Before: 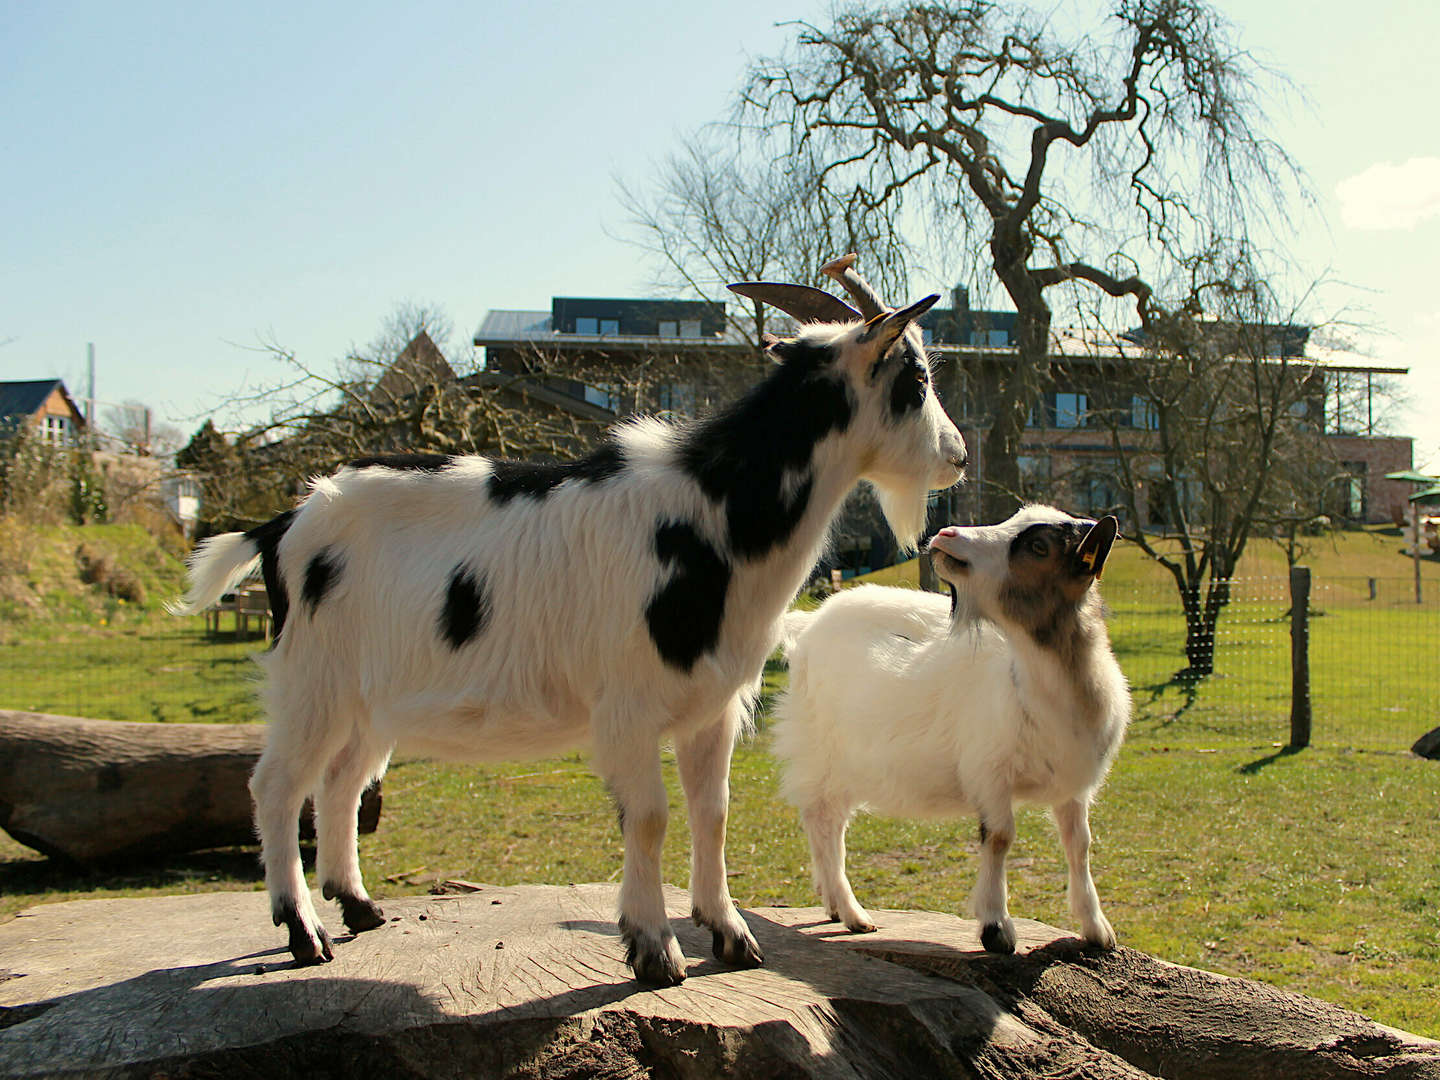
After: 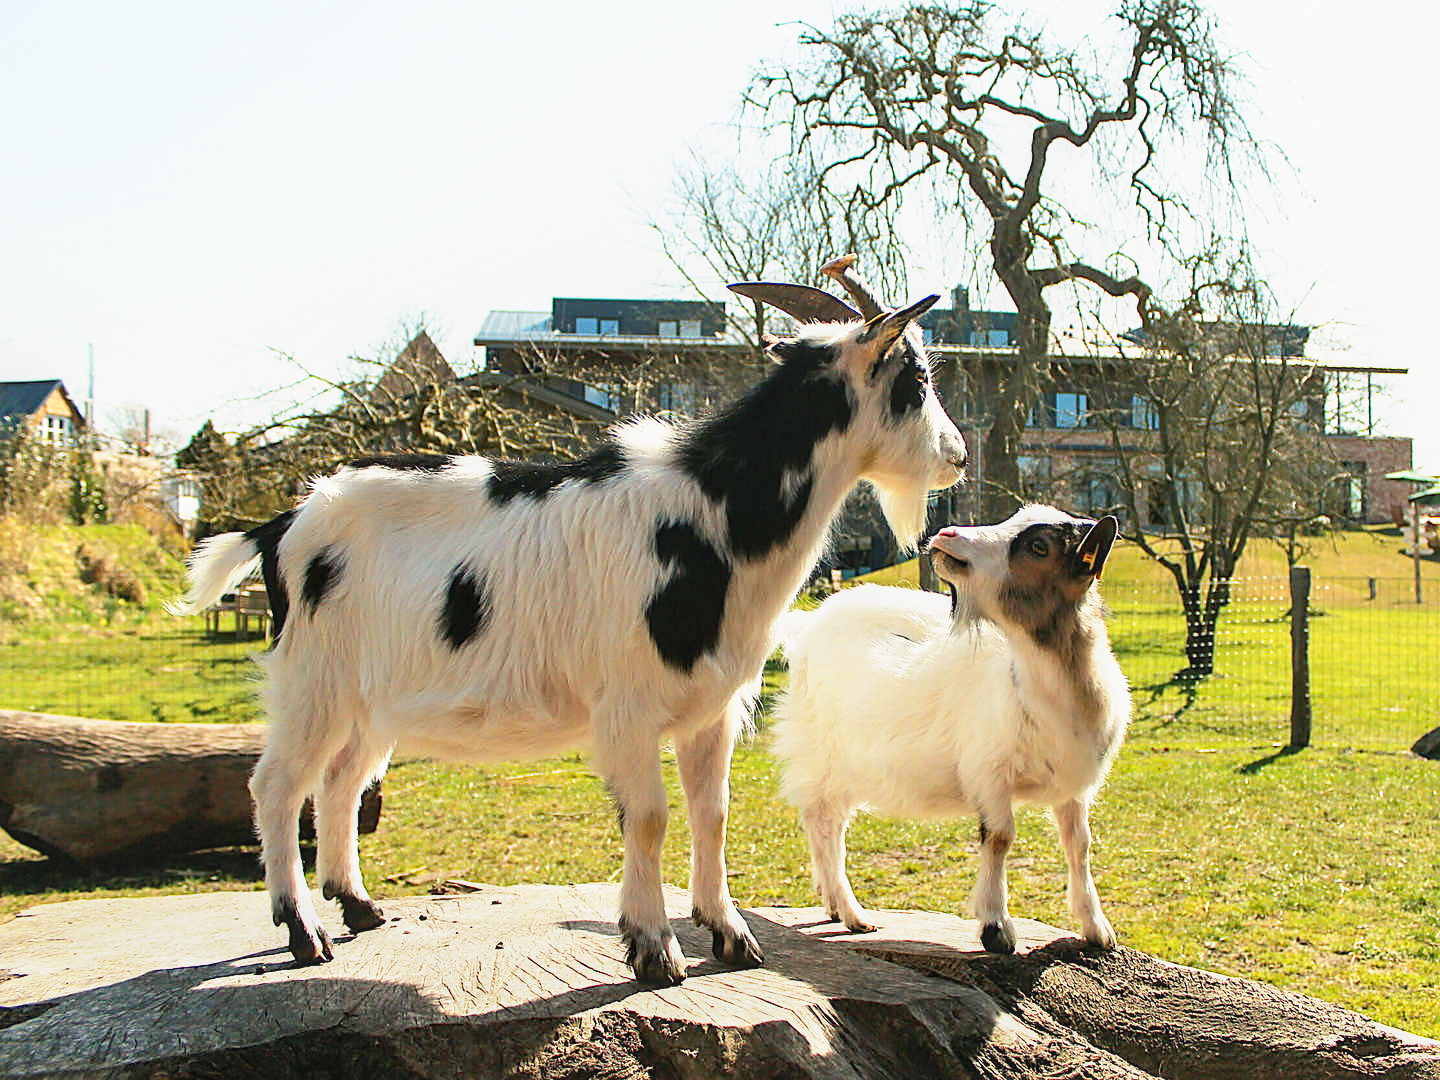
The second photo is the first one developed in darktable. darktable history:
base curve: curves: ch0 [(0, 0) (0.495, 0.917) (1, 1)], preserve colors none
local contrast: detail 110%
sharpen: on, module defaults
